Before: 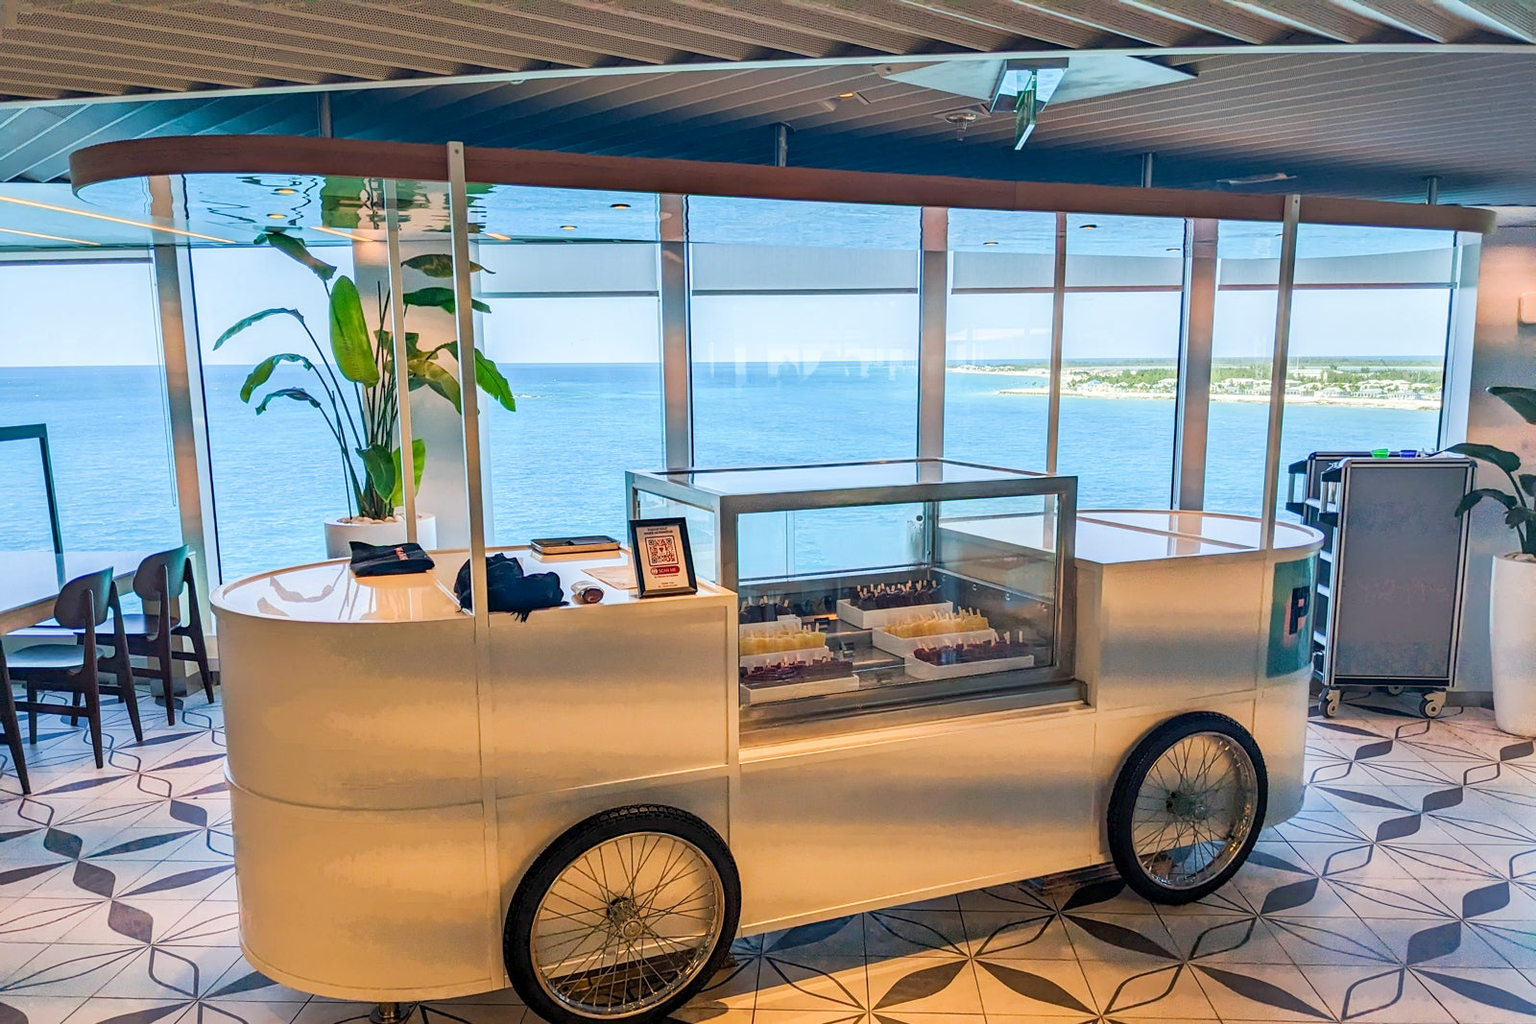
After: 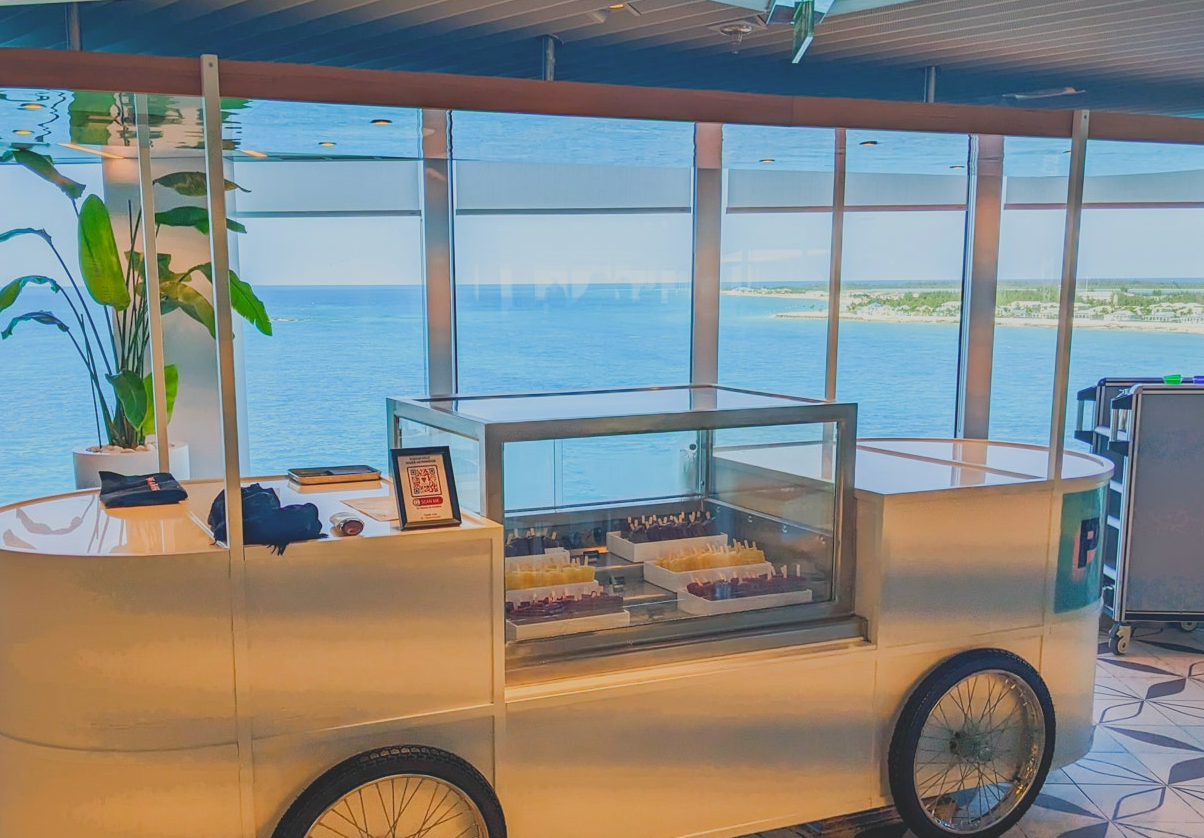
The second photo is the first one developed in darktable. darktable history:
crop: left 16.617%, top 8.733%, right 8.122%, bottom 12.674%
shadows and highlights: radius 336.22, shadows 28.02, soften with gaussian
contrast brightness saturation: contrast -0.3
